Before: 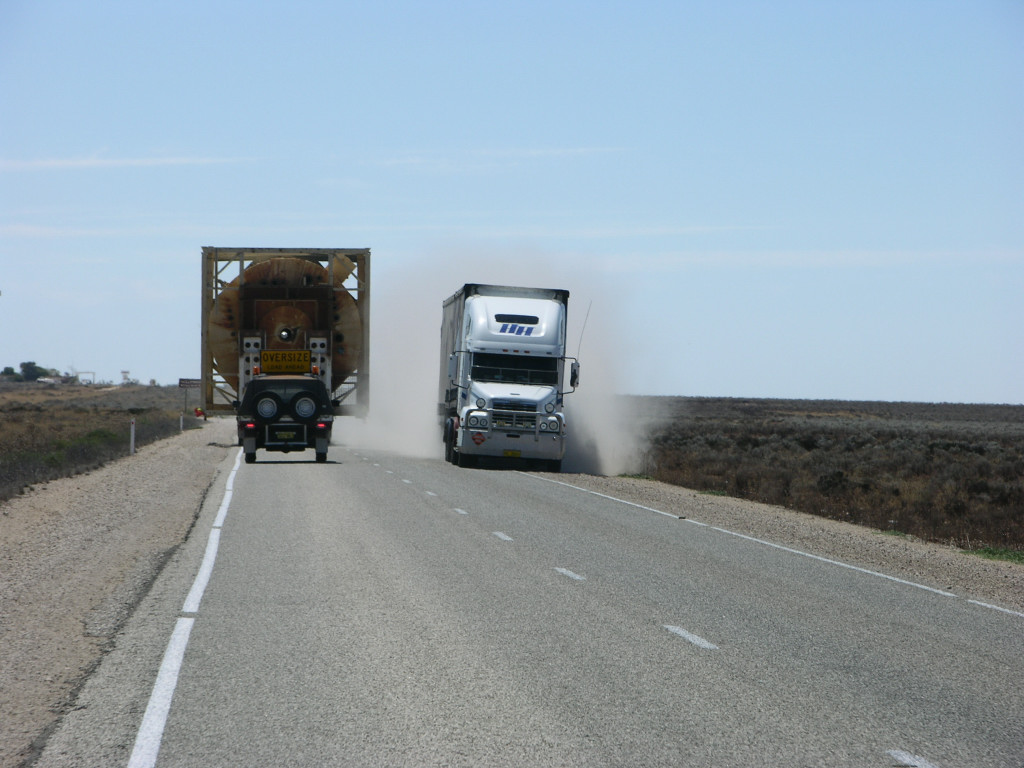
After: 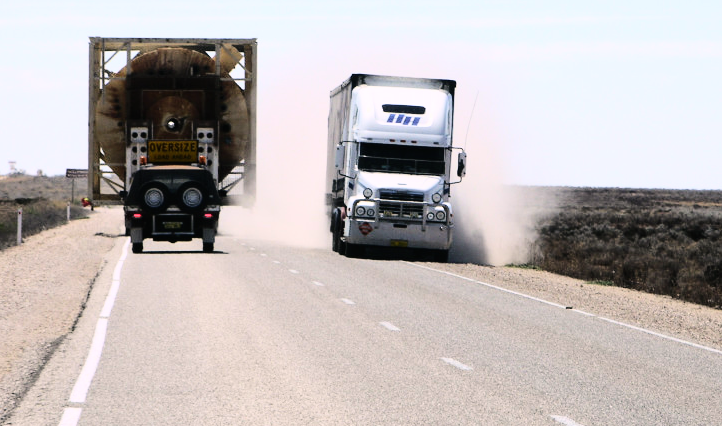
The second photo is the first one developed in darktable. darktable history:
color correction: highlights a* 7.6, highlights b* 3.85
crop: left 11.084%, top 27.402%, right 18.32%, bottom 17.01%
base curve: curves: ch0 [(0, 0) (0, 0) (0.002, 0.001) (0.008, 0.003) (0.019, 0.011) (0.037, 0.037) (0.064, 0.11) (0.102, 0.232) (0.152, 0.379) (0.216, 0.524) (0.296, 0.665) (0.394, 0.789) (0.512, 0.881) (0.651, 0.945) (0.813, 0.986) (1, 1)]
